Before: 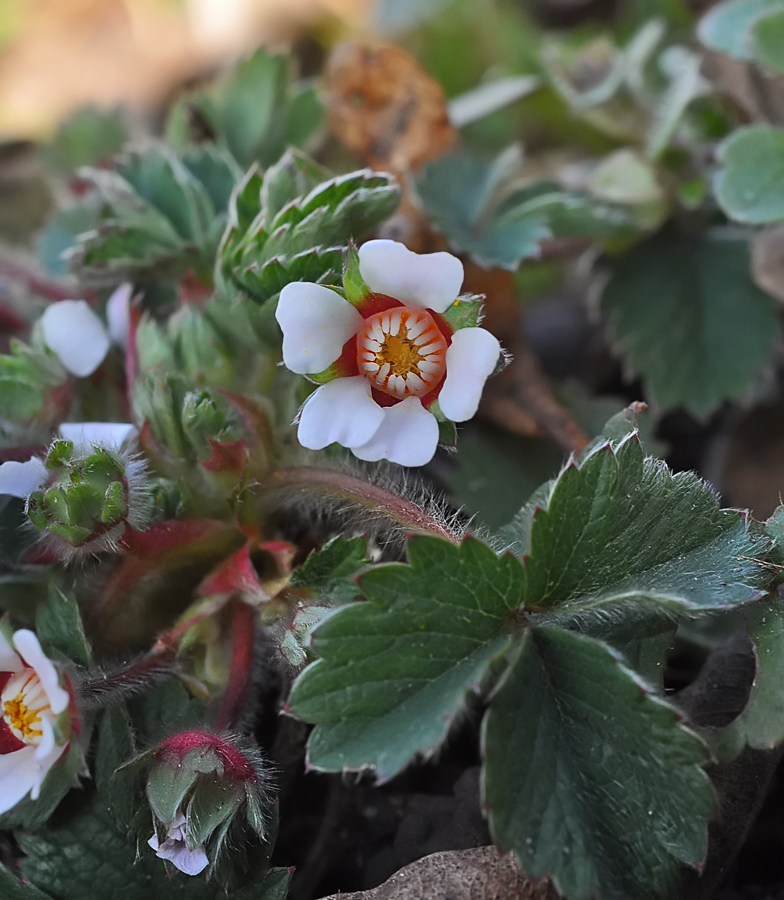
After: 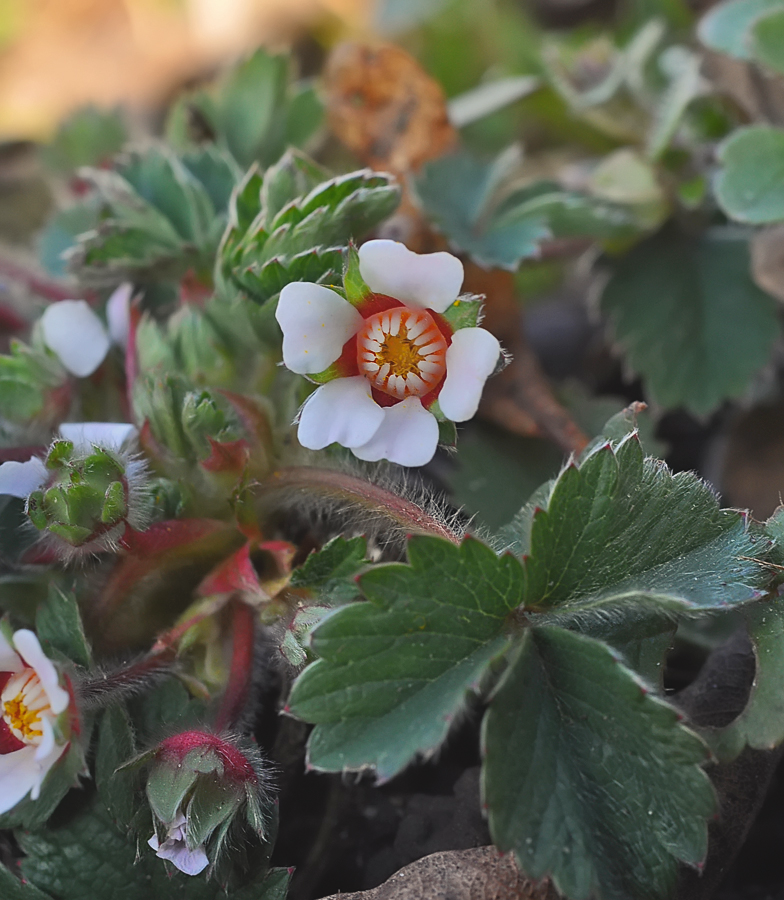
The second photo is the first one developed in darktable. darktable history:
contrast brightness saturation: contrast -0.124
color balance rgb: power › hue 329.36°, highlights gain › chroma 3.064%, highlights gain › hue 75.81°, perceptual saturation grading › global saturation -2.765%, perceptual saturation grading › shadows -2.335%, perceptual brilliance grading › global brilliance 3.023%, global vibrance 19.791%
